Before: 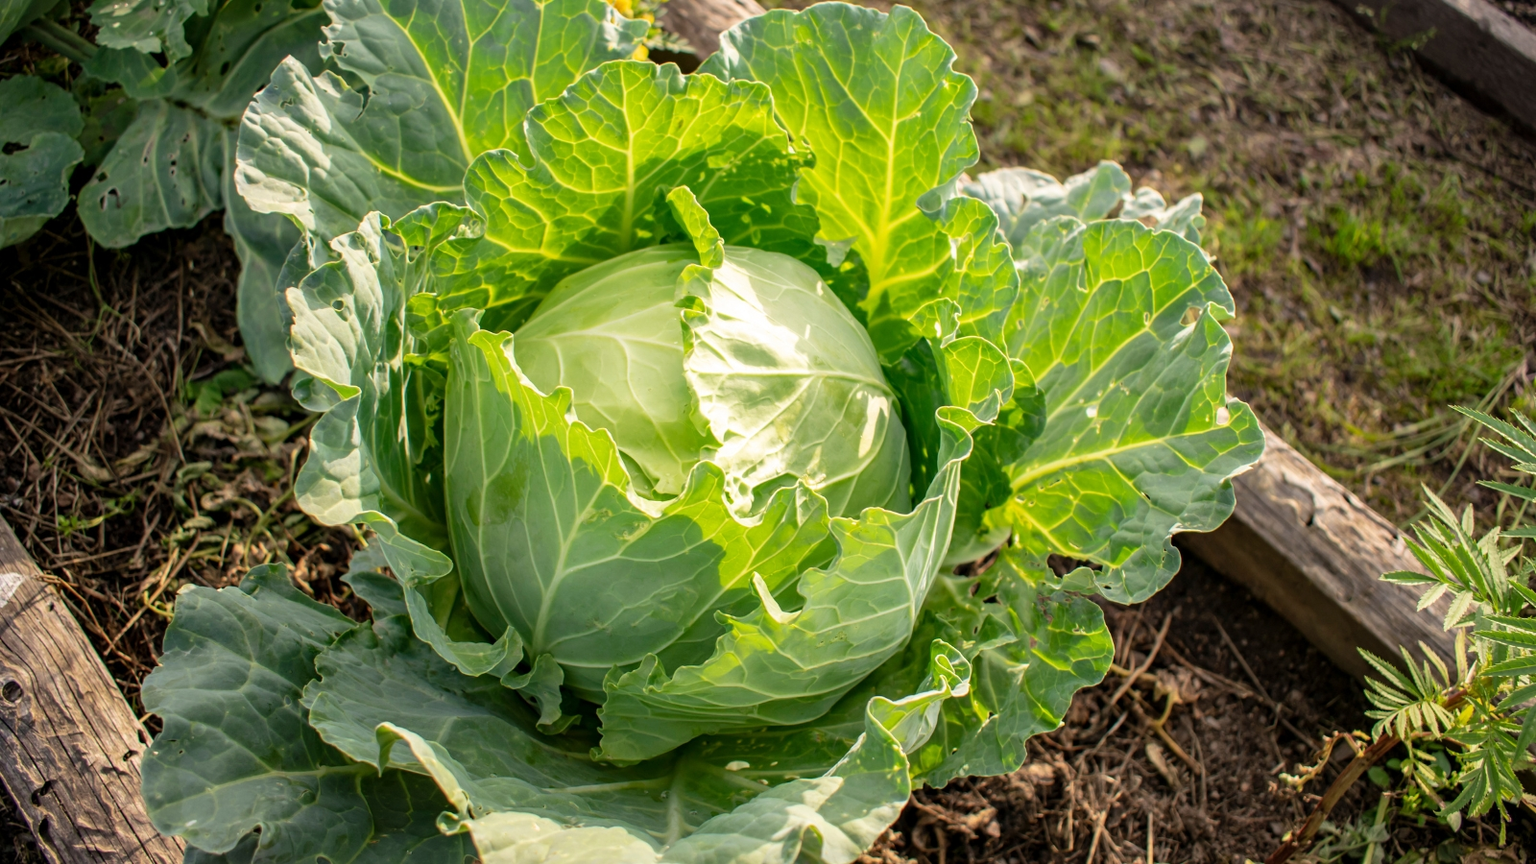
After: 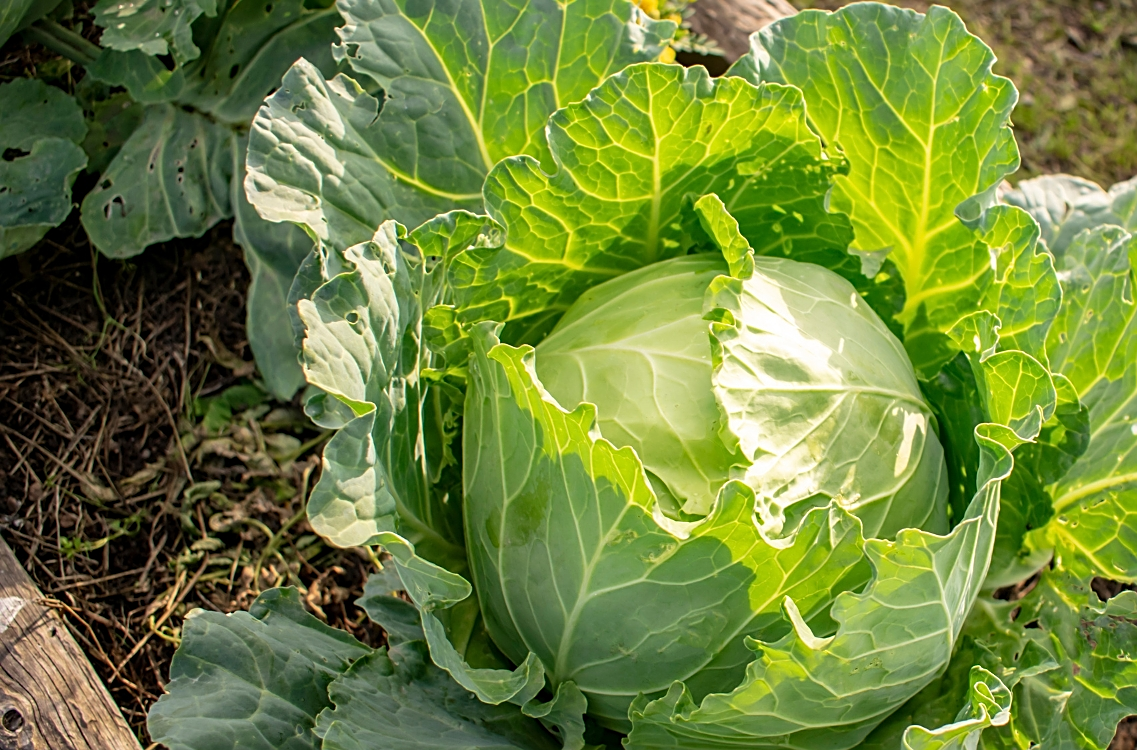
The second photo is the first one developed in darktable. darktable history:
sharpen: on, module defaults
crop: right 28.885%, bottom 16.626%
white balance: emerald 1
